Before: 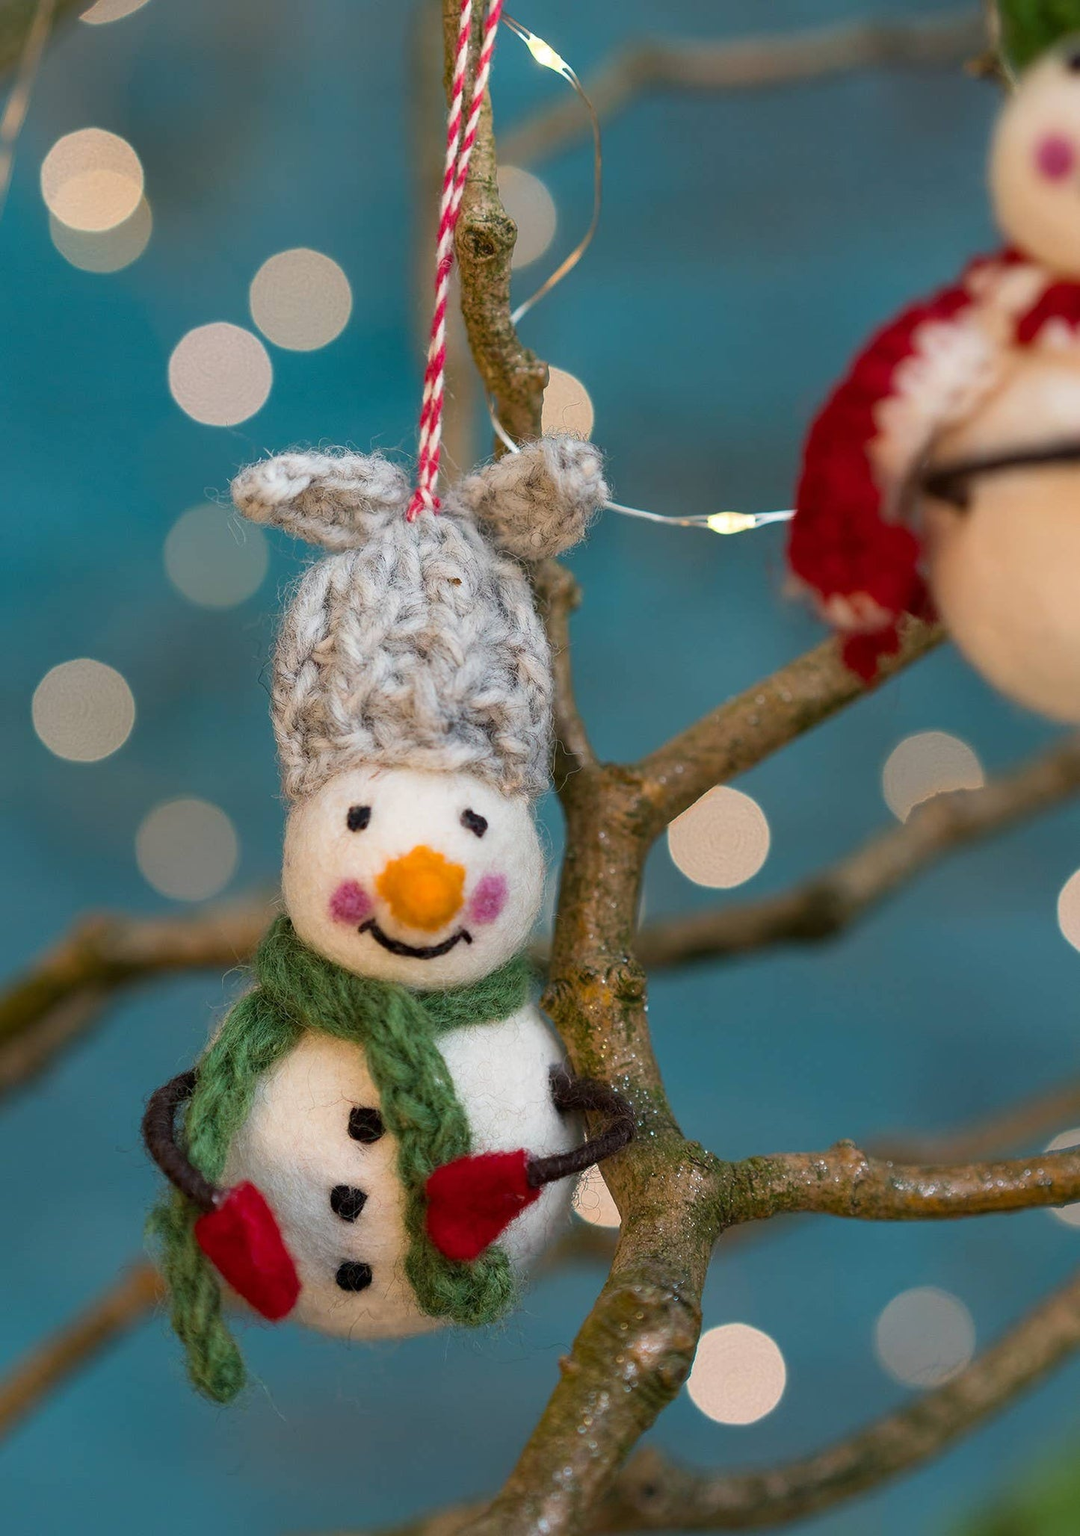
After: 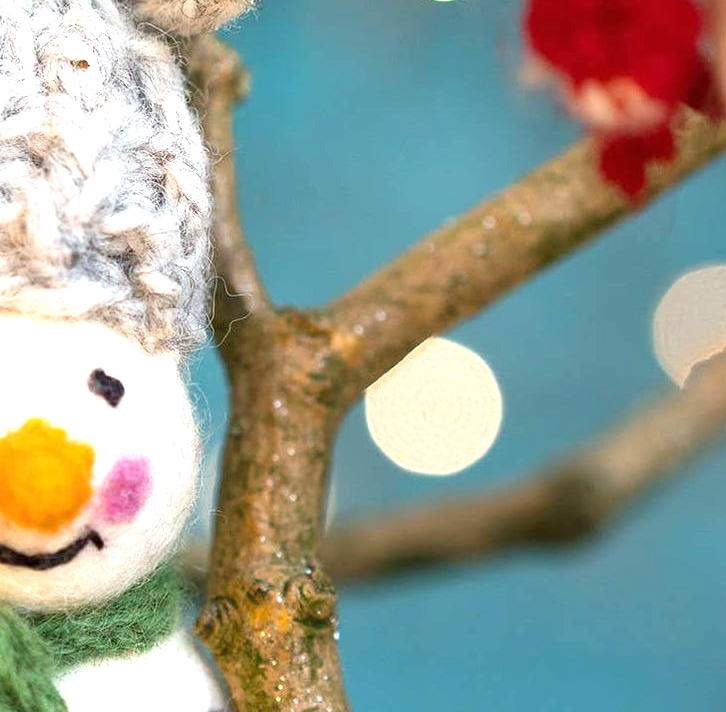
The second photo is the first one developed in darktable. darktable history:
exposure: black level correction 0, exposure 1.2 EV, compensate highlight preservation false
crop: left 36.607%, top 34.735%, right 13.146%, bottom 30.611%
